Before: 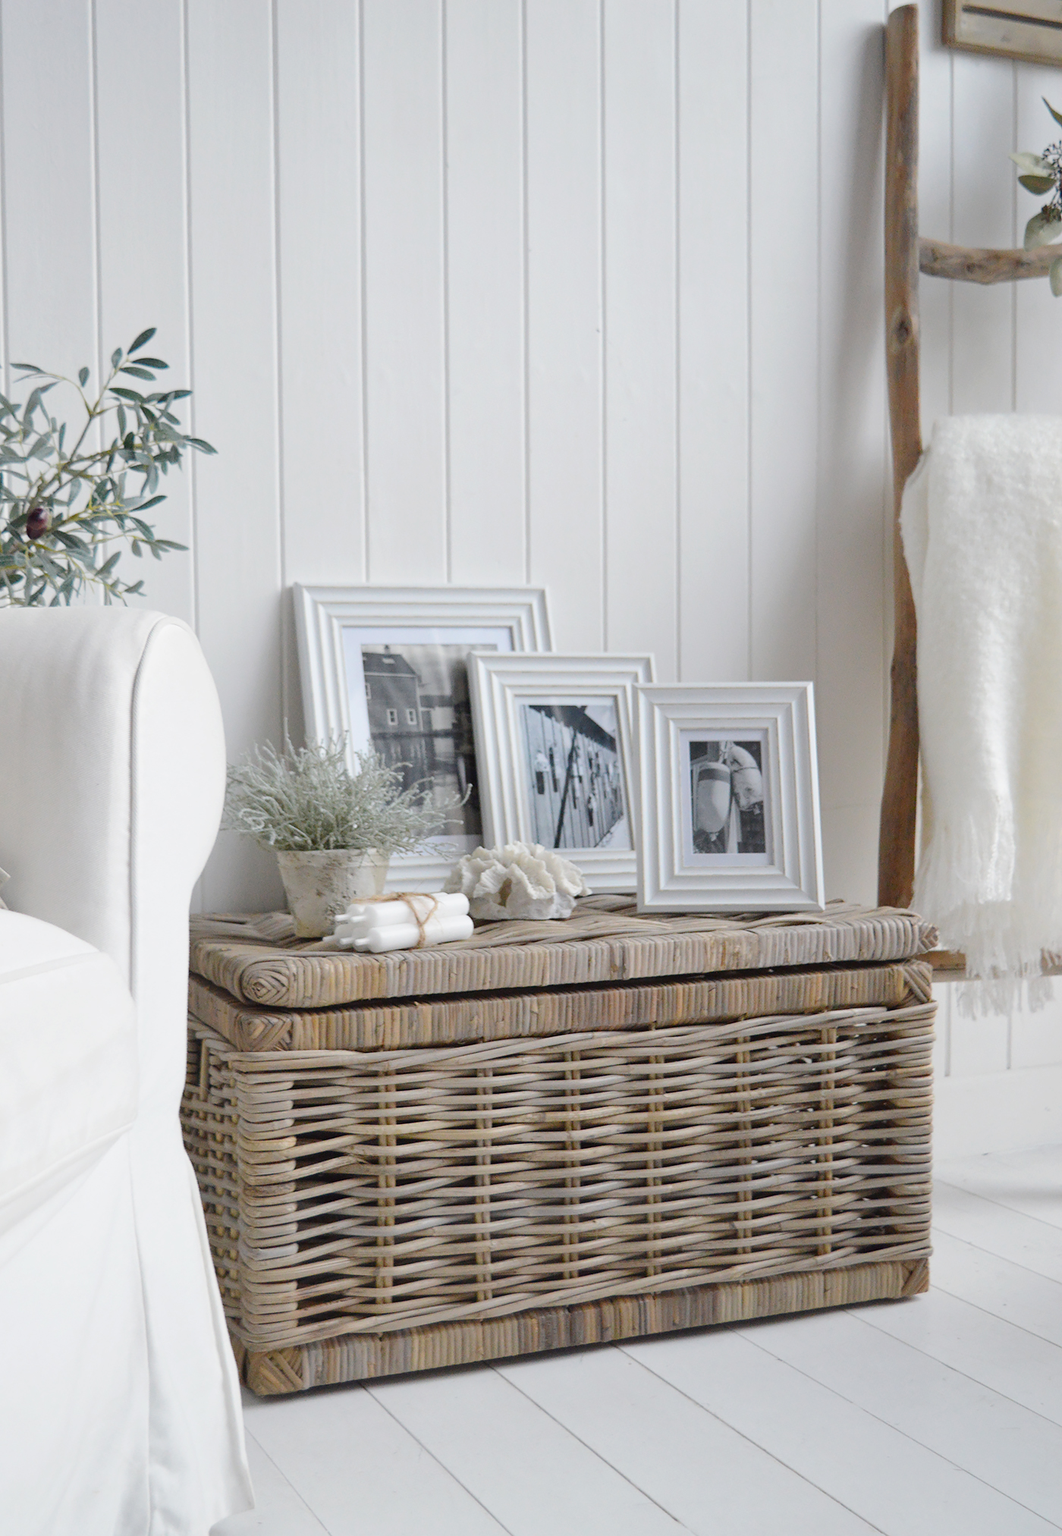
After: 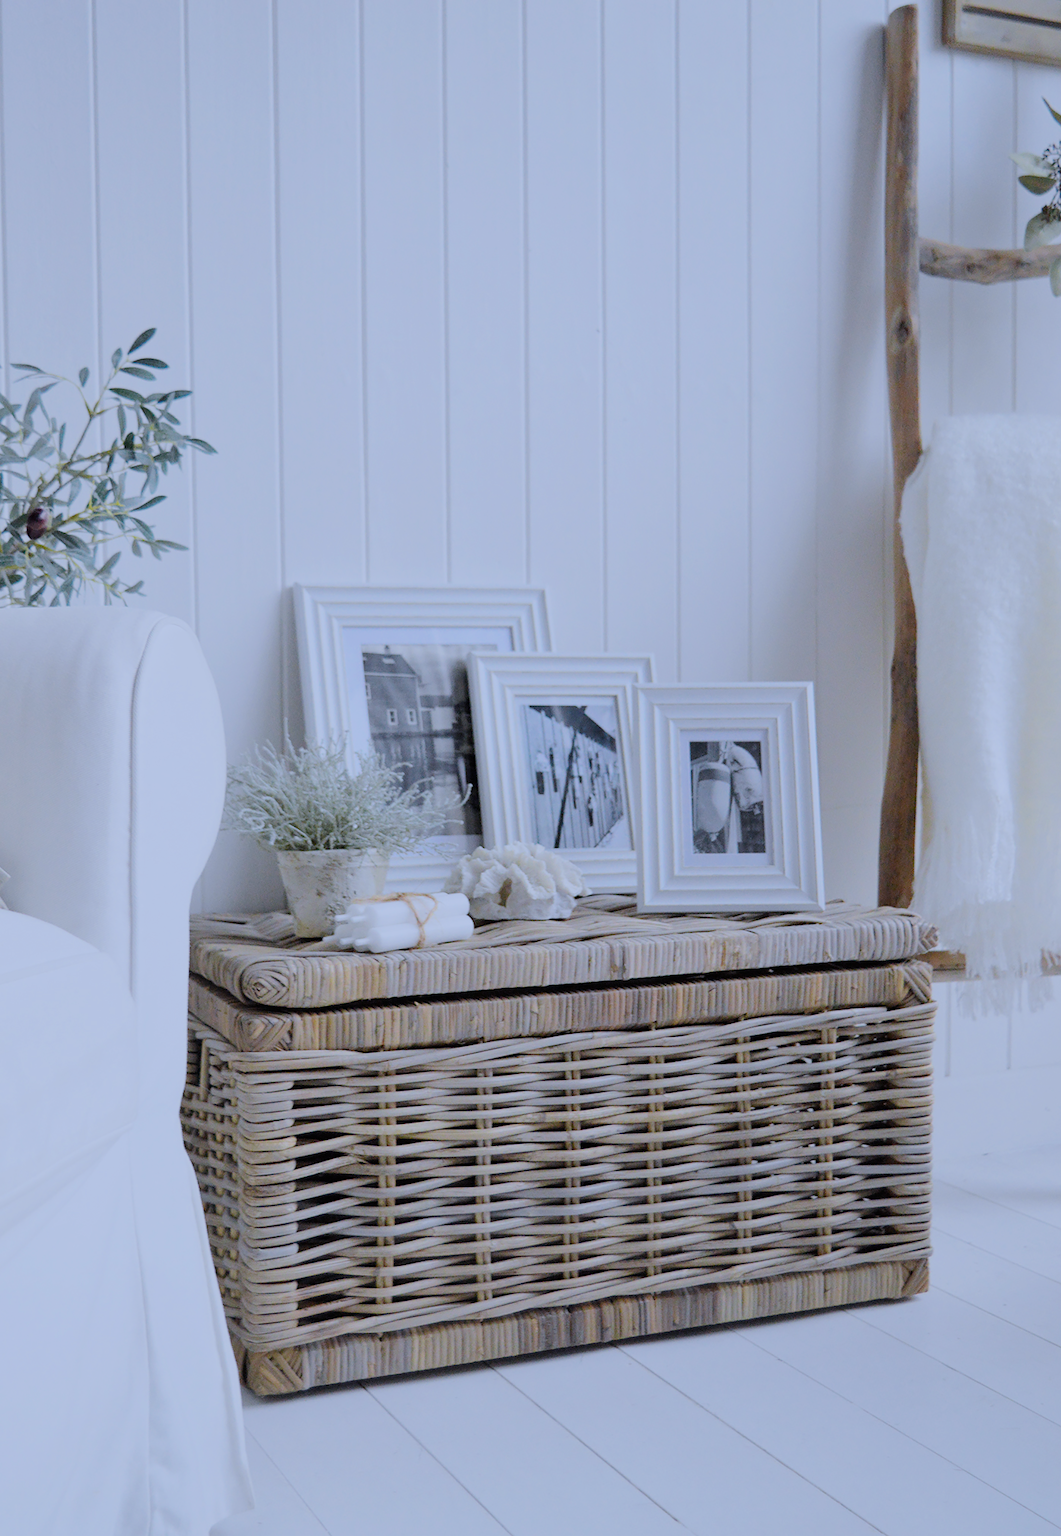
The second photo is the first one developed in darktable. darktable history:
white balance: red 0.948, green 1.02, blue 1.176
filmic rgb: black relative exposure -7.15 EV, white relative exposure 5.36 EV, hardness 3.02, color science v6 (2022)
